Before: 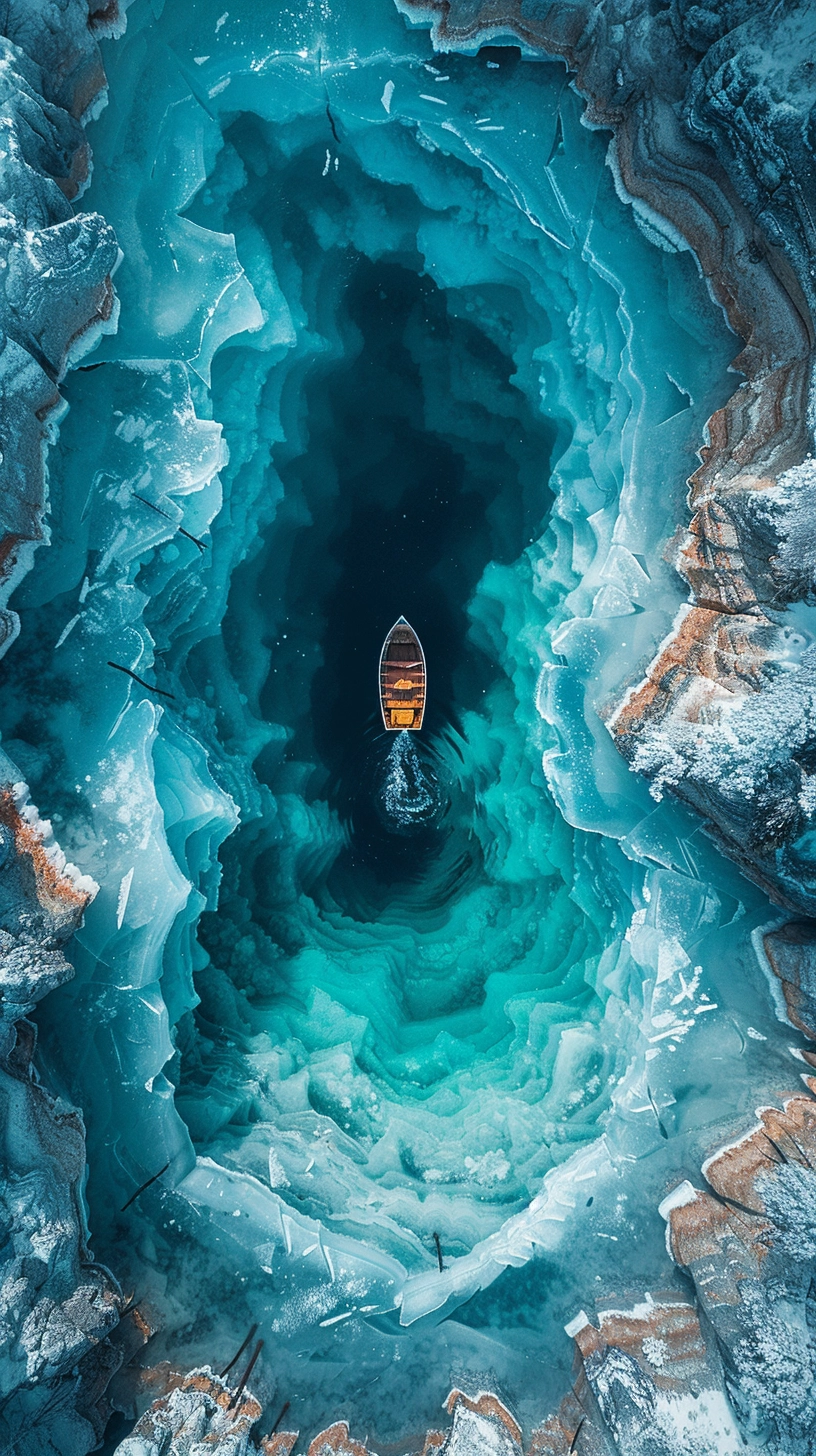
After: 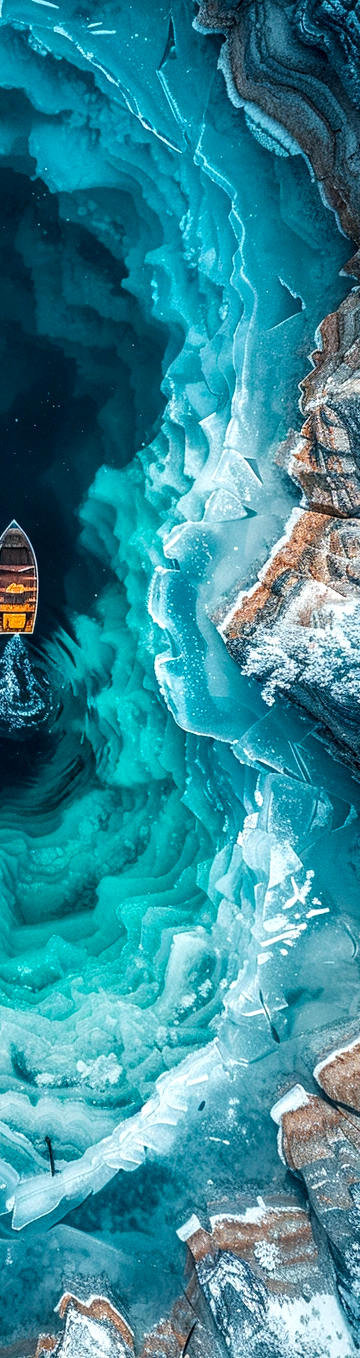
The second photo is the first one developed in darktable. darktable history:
local contrast: detail 150%
crop: left 47.628%, top 6.643%, right 7.874%
color balance: output saturation 120%
